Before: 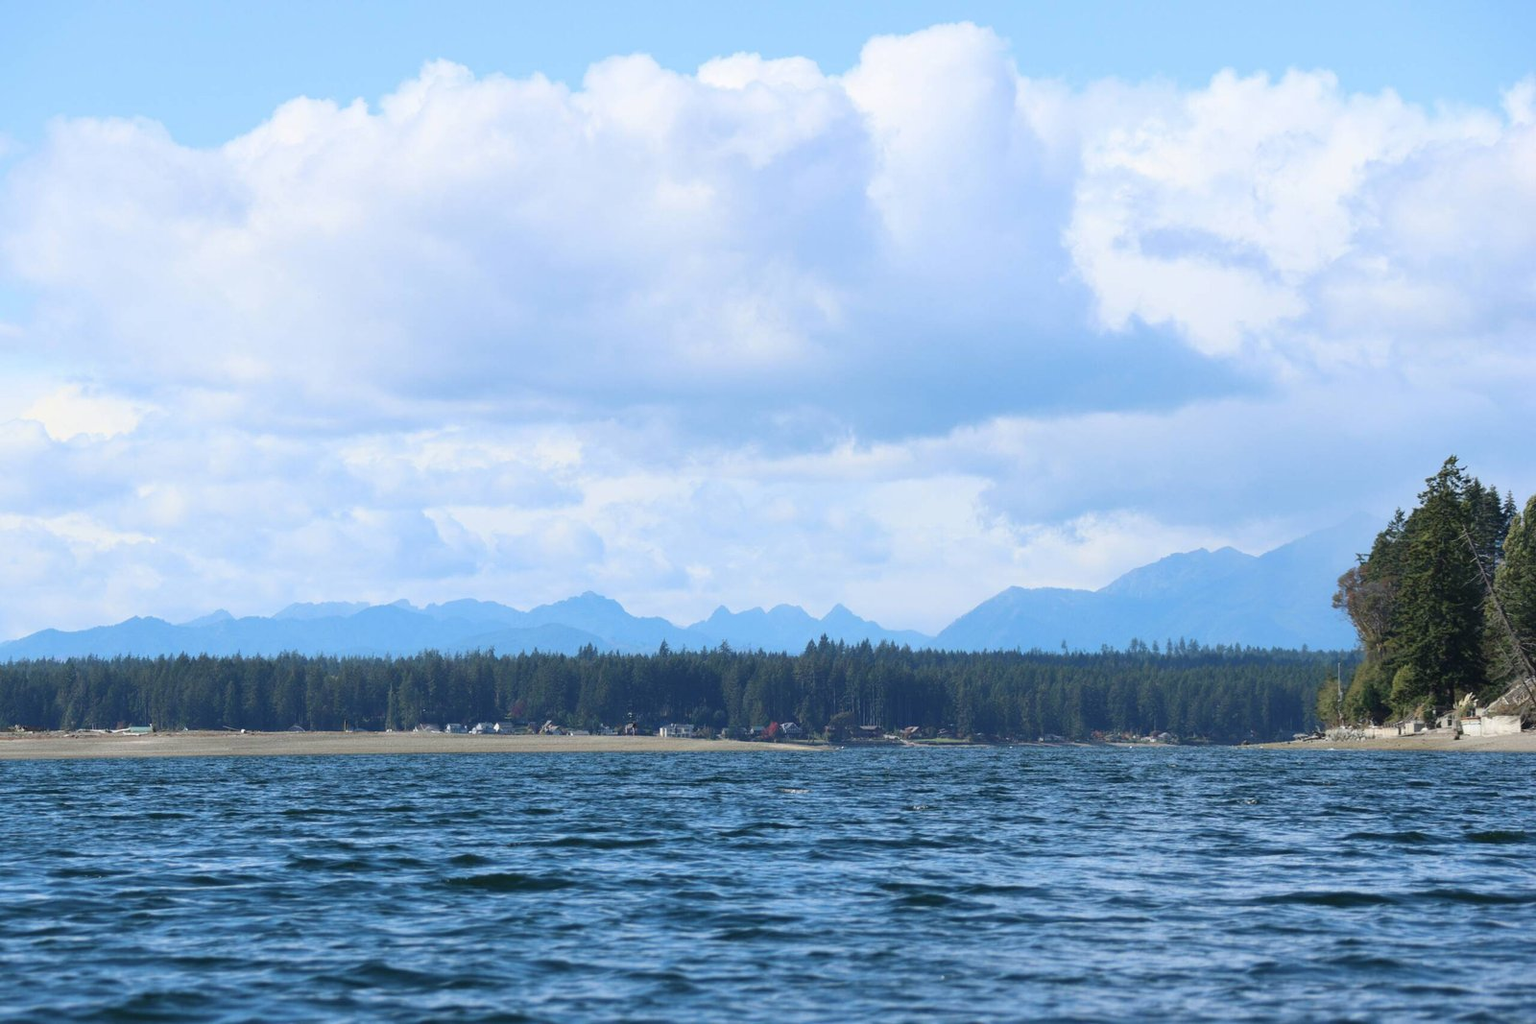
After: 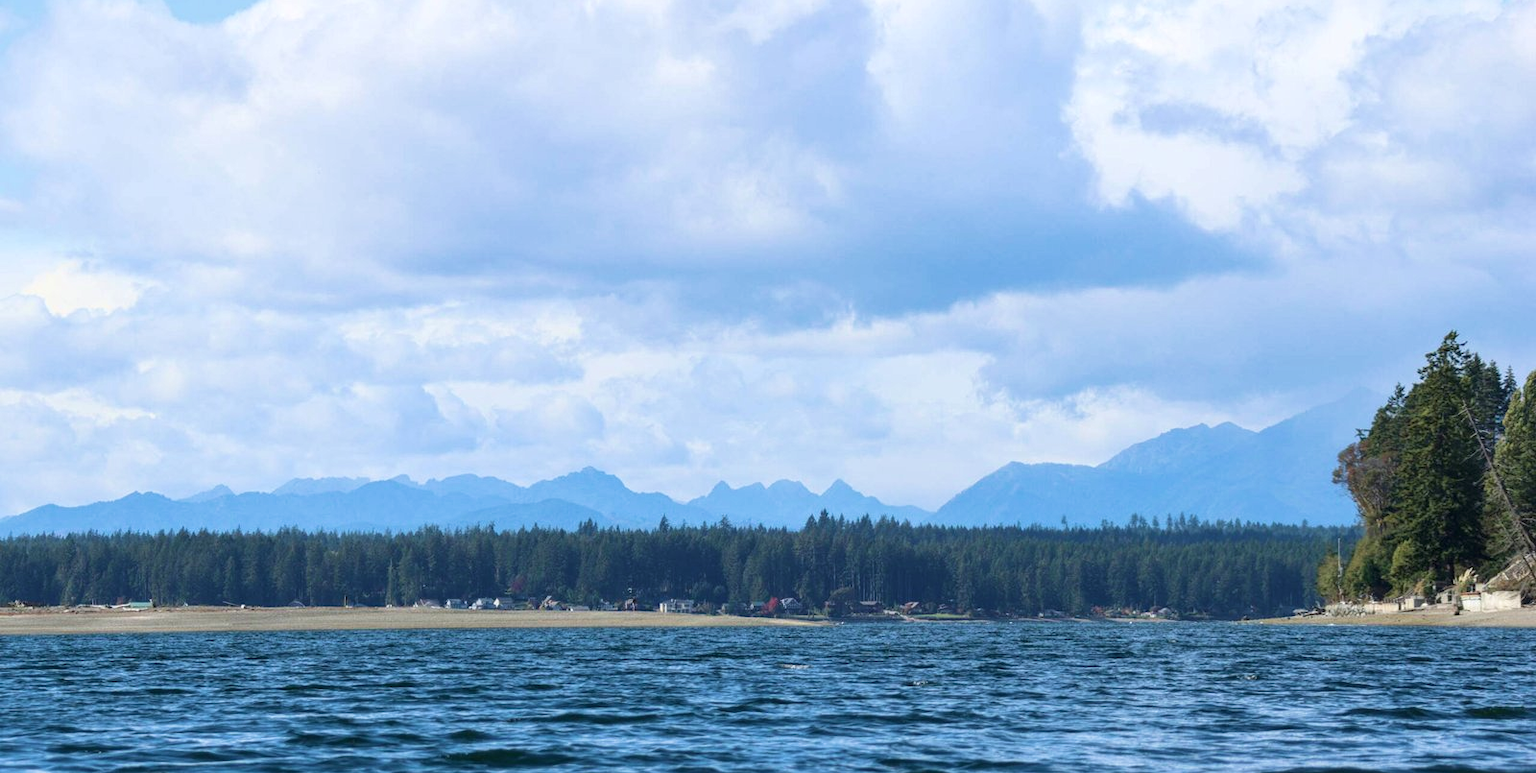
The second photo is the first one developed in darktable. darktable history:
local contrast: on, module defaults
velvia: on, module defaults
crop and rotate: top 12.194%, bottom 12.174%
